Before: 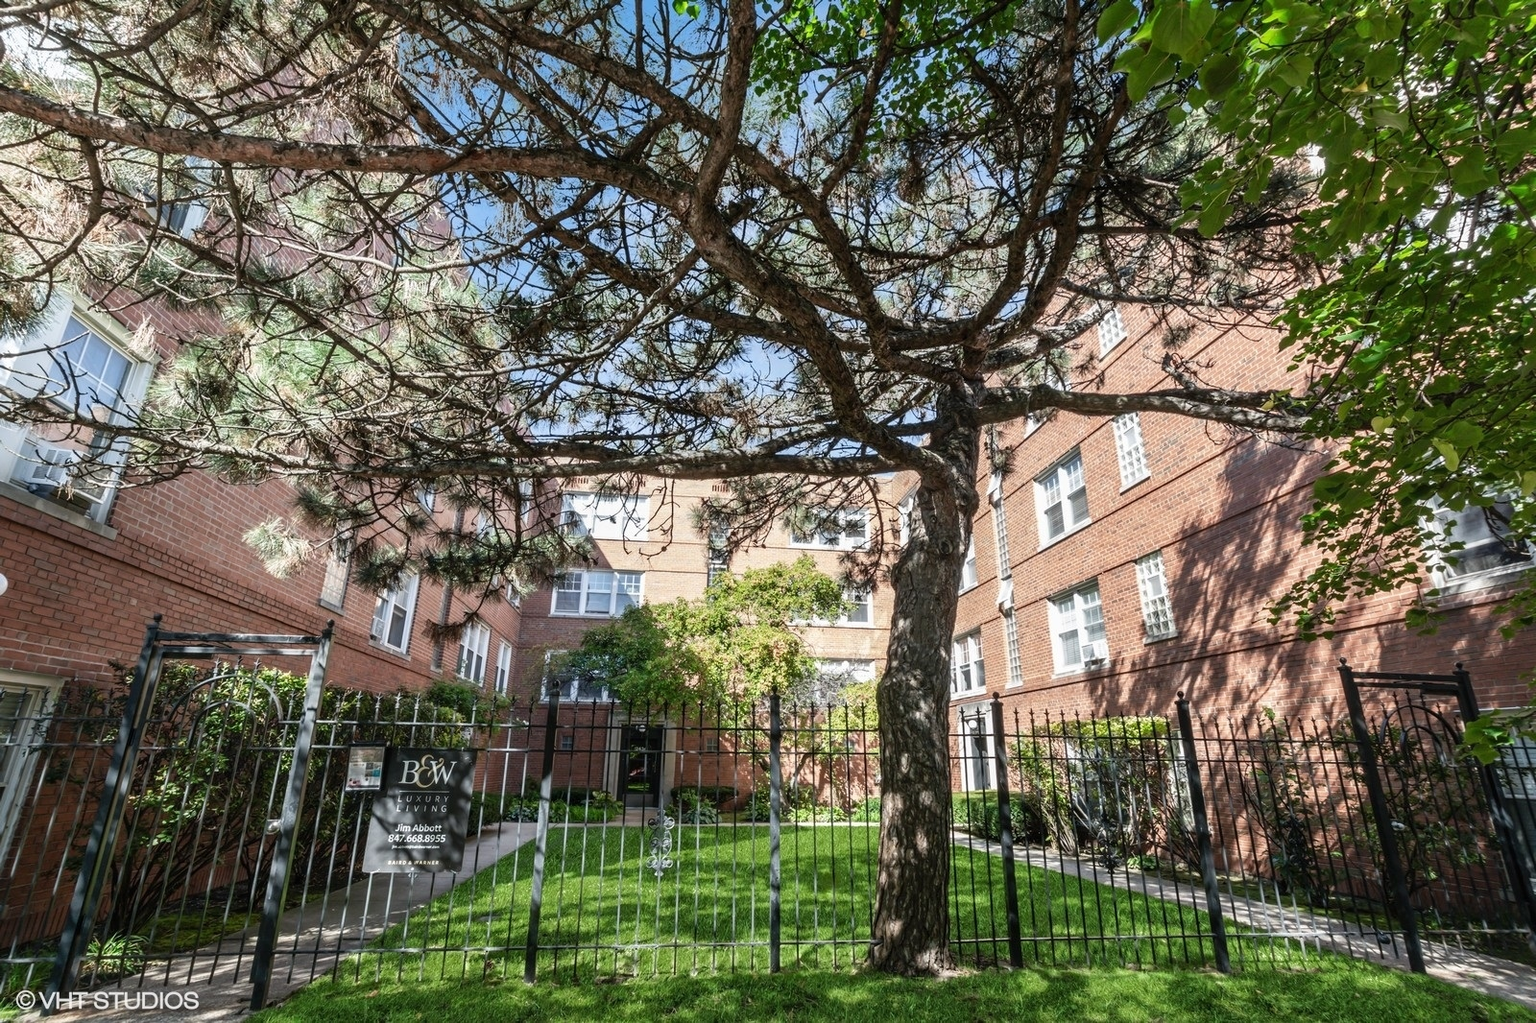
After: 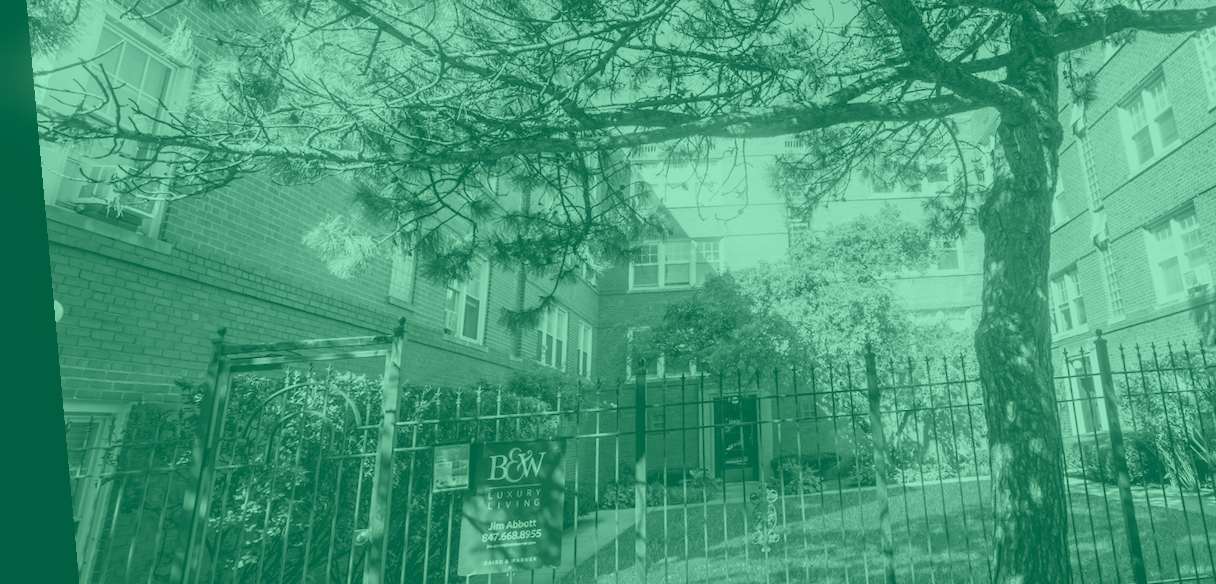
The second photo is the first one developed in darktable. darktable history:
colorize: hue 147.6°, saturation 65%, lightness 21.64%
crop: top 36.498%, right 27.964%, bottom 14.995%
vibrance: on, module defaults
rotate and perspective: rotation -5.2°, automatic cropping off
bloom: size 5%, threshold 95%, strength 15%
